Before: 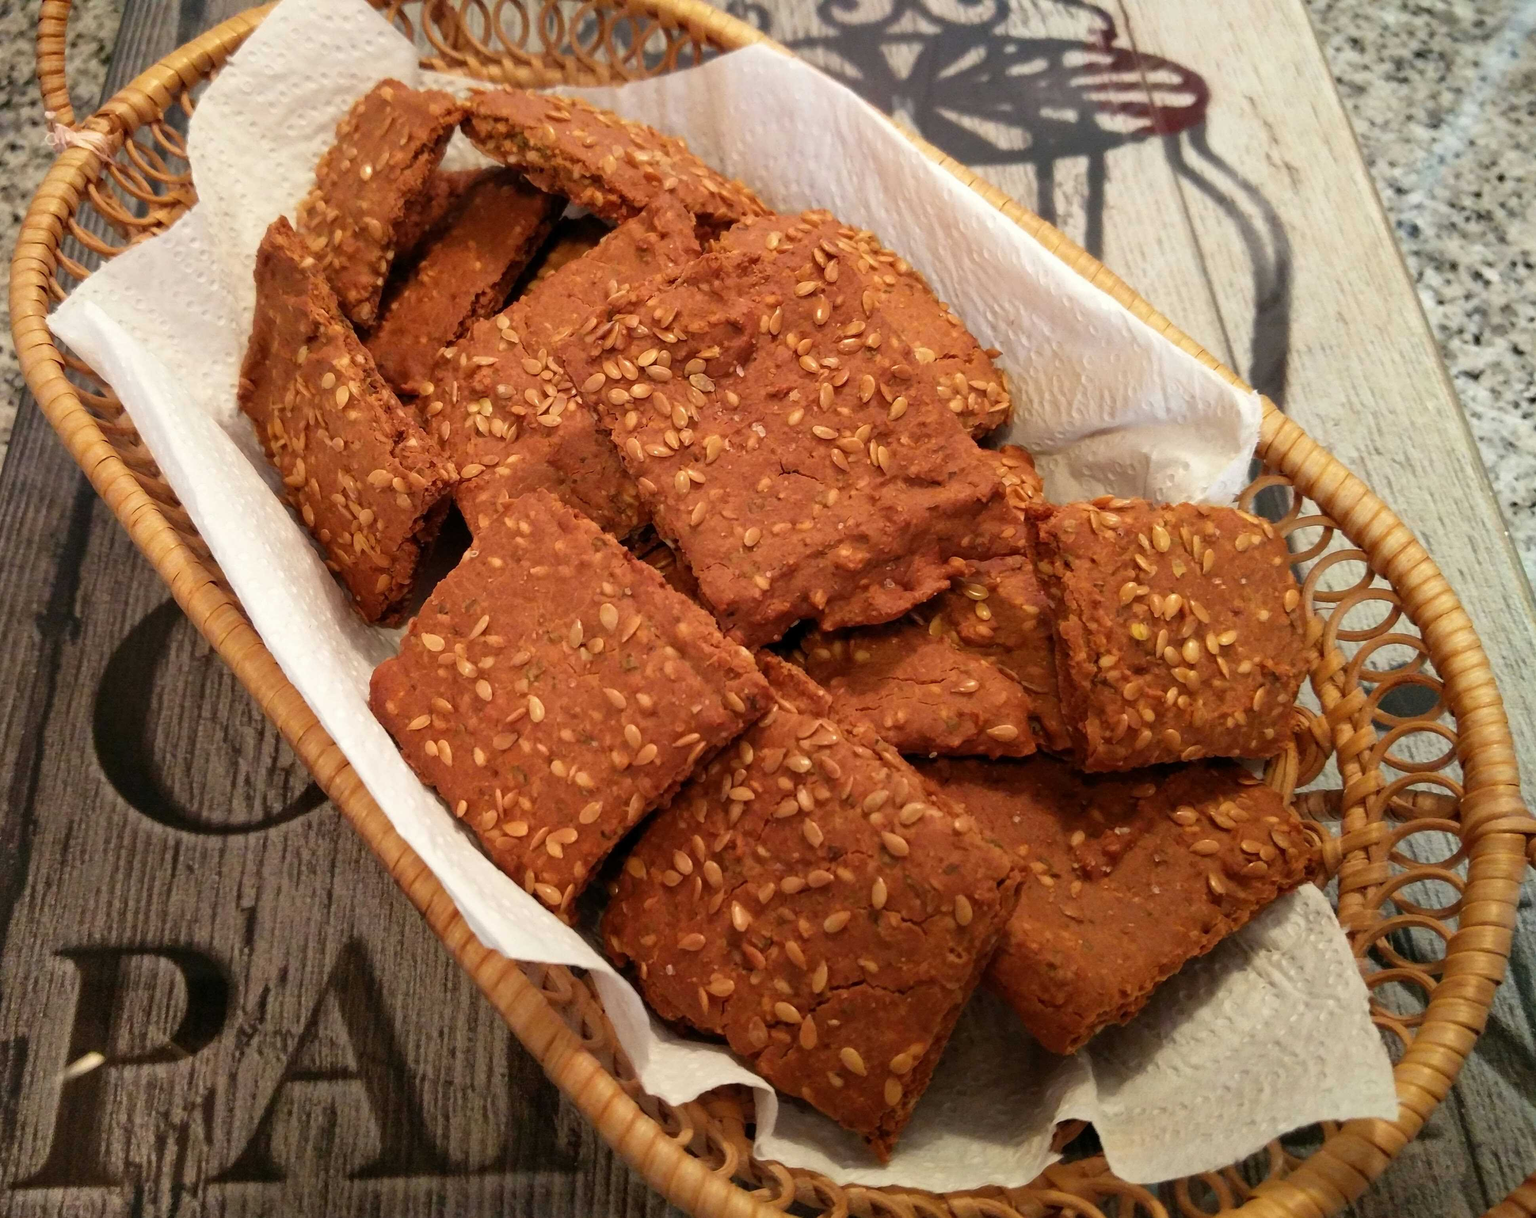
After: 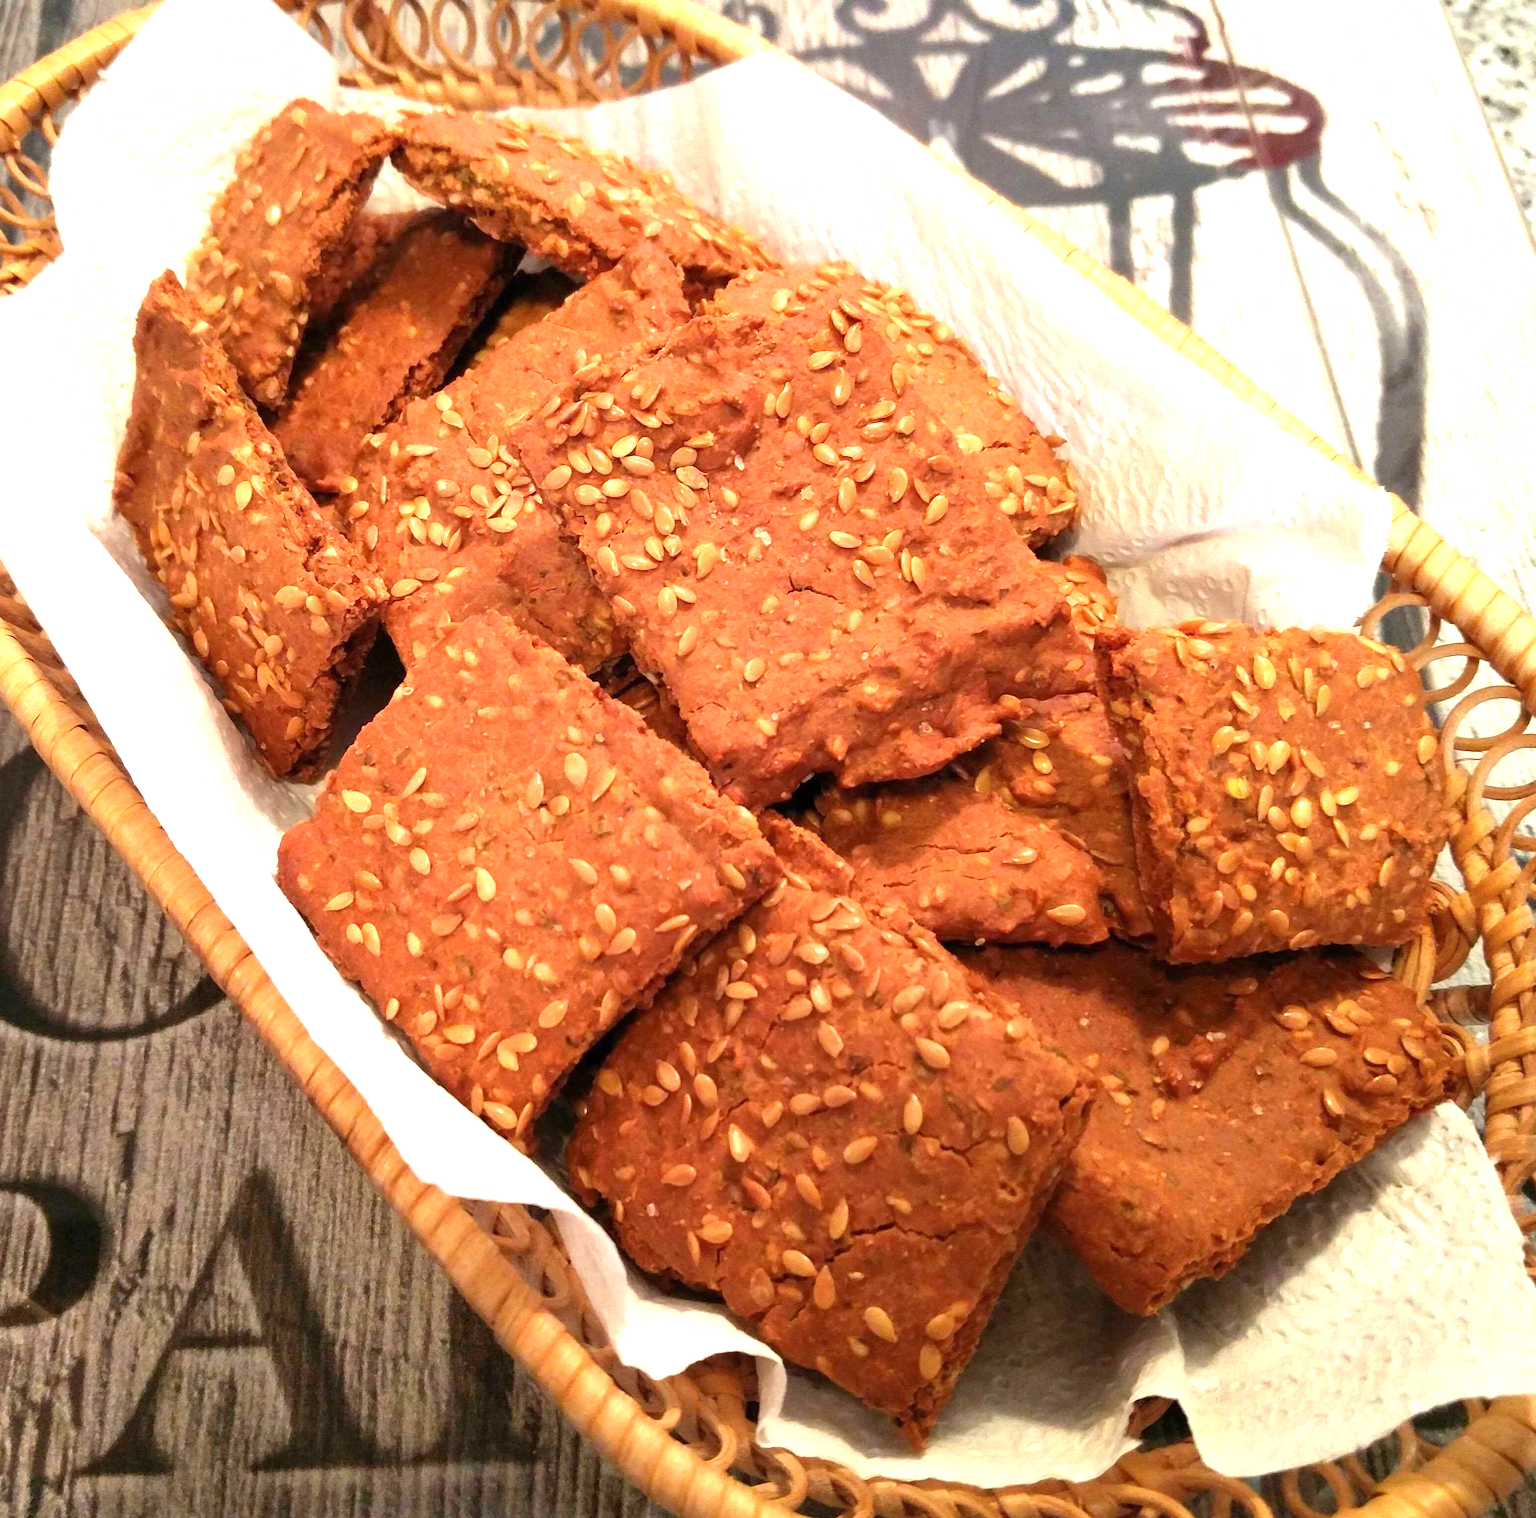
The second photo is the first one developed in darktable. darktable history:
crop and rotate: left 9.597%, right 10.195%
exposure: black level correction 0, exposure 1.2 EV, compensate exposure bias true, compensate highlight preservation false
